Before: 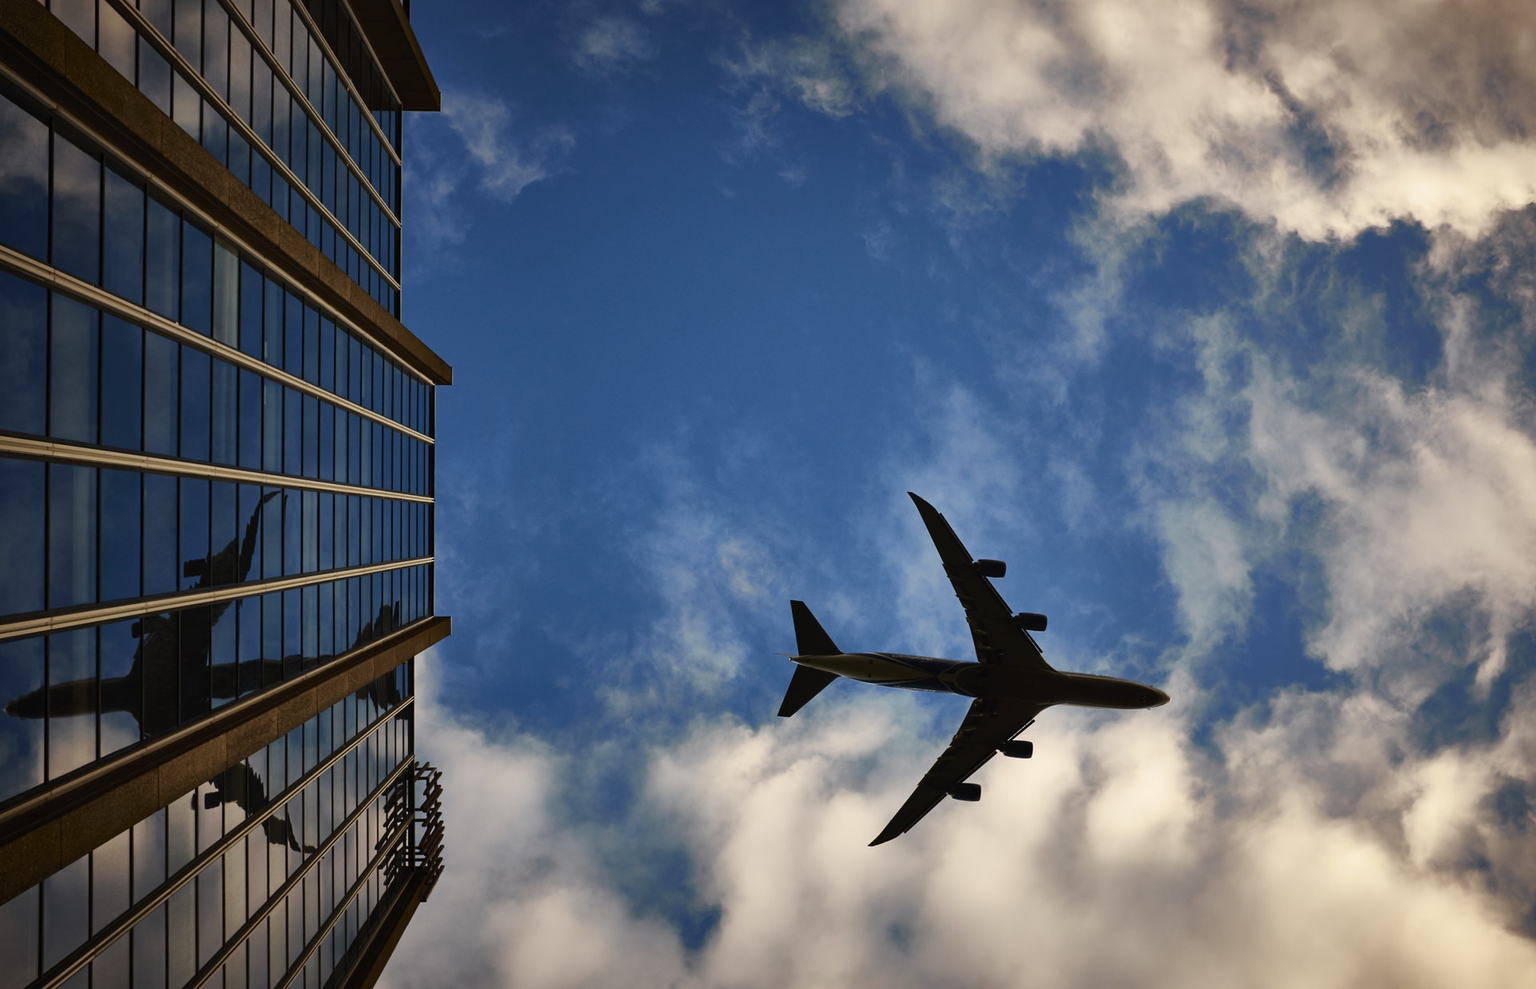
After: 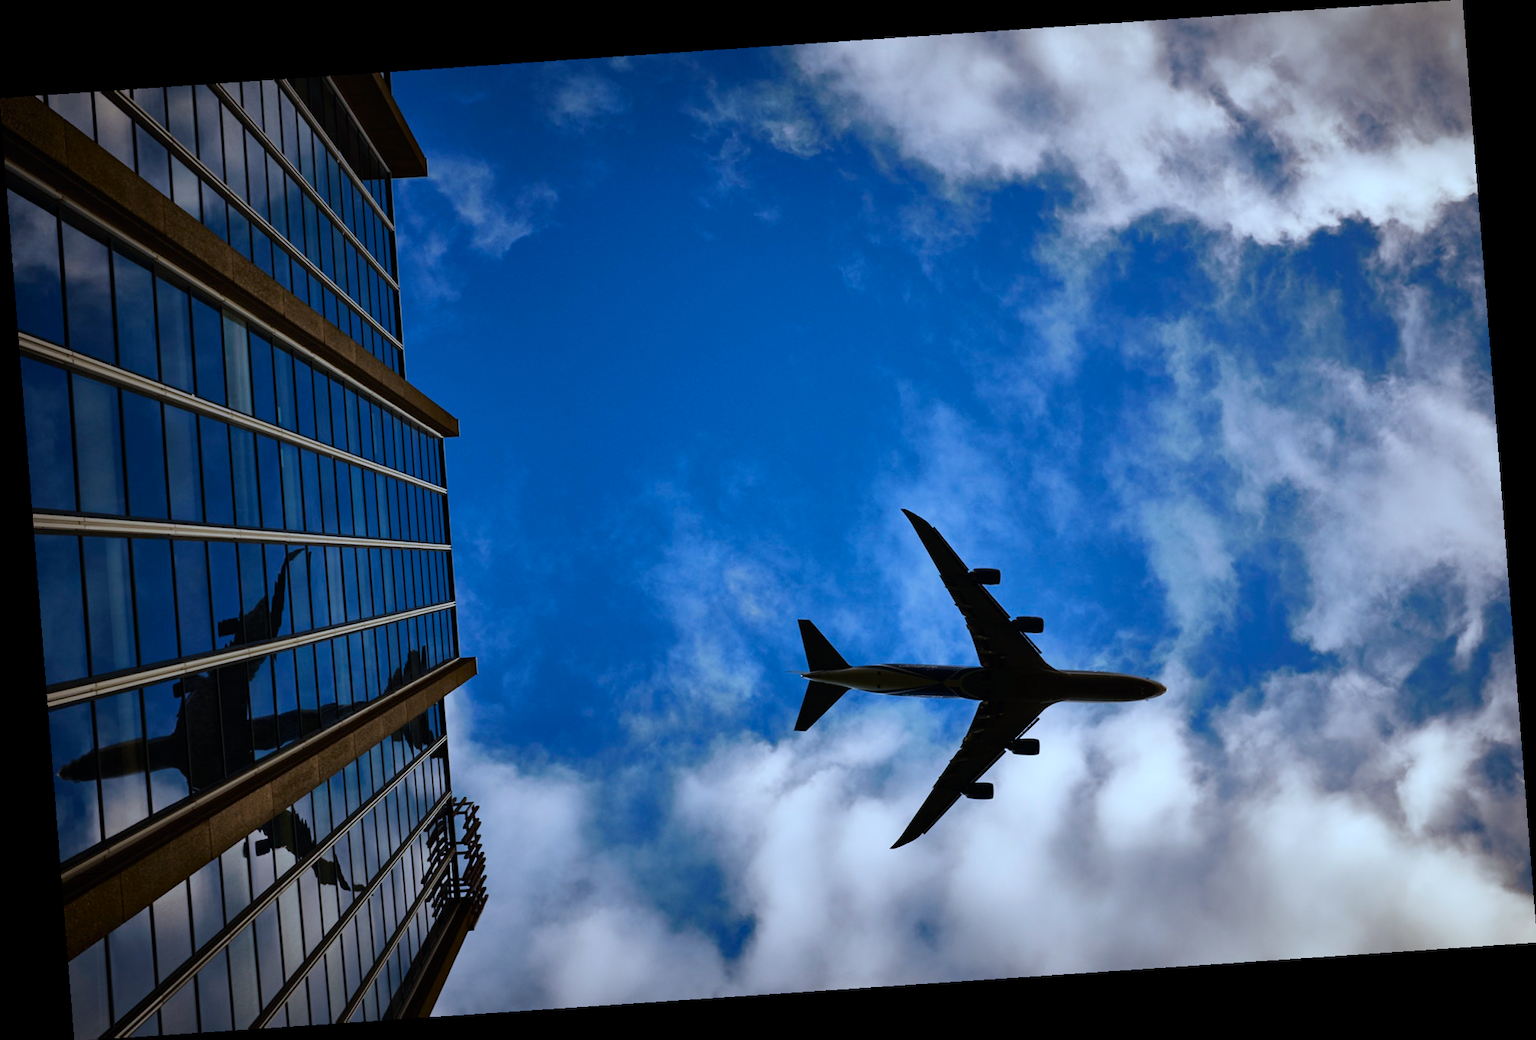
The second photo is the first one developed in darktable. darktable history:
white balance: red 0.871, blue 1.249
rotate and perspective: rotation -4.2°, shear 0.006, automatic cropping off
